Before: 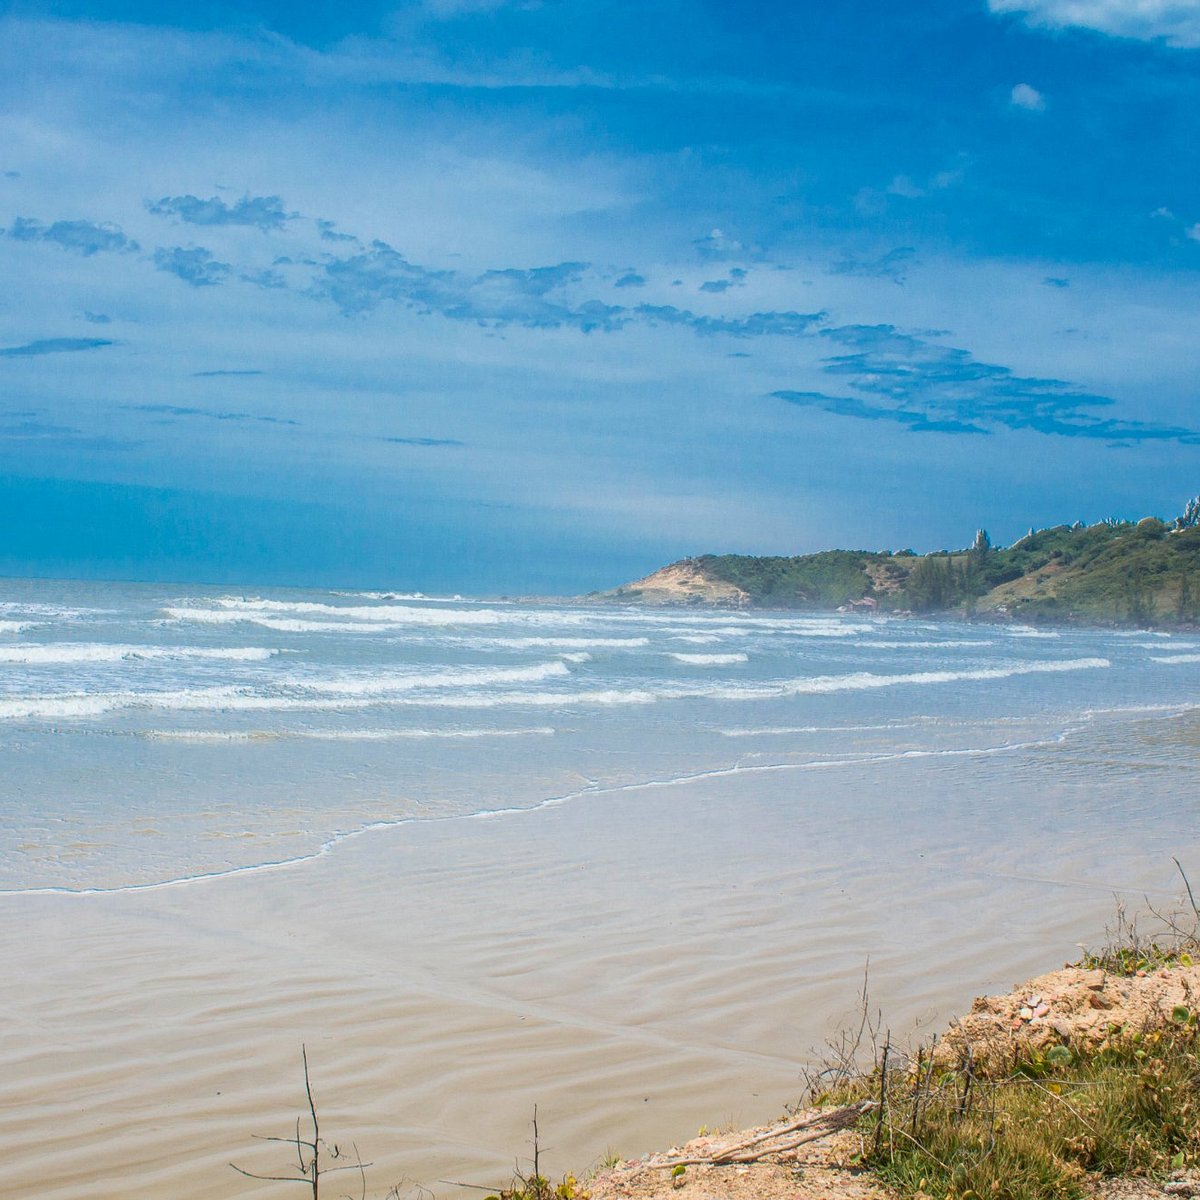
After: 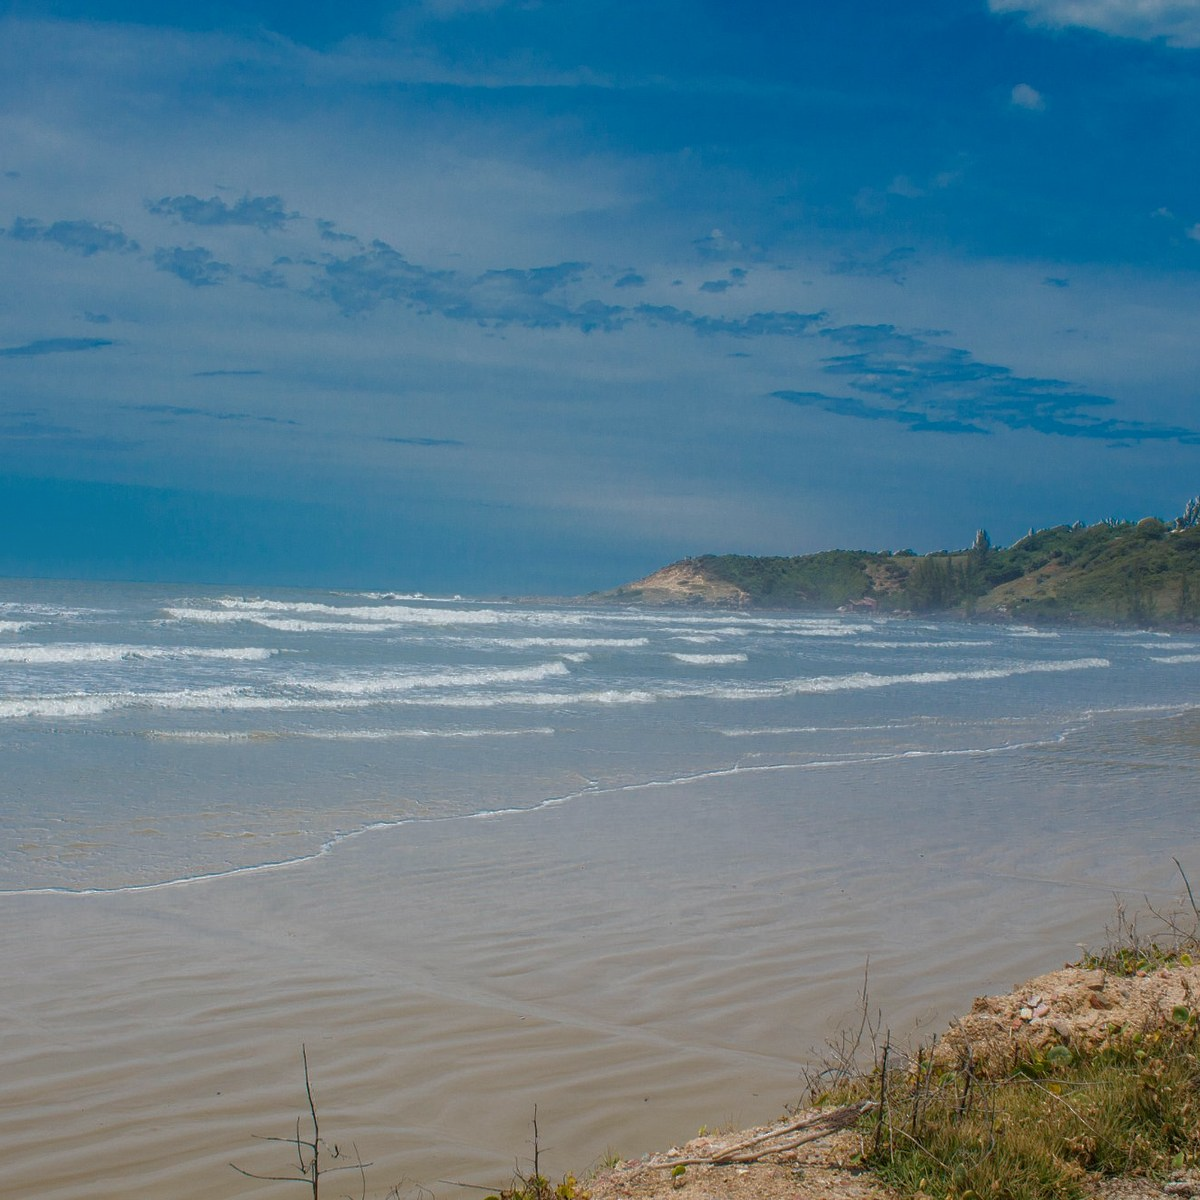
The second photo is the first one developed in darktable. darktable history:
bloom: on, module defaults
base curve: curves: ch0 [(0, 0) (0.841, 0.609) (1, 1)]
